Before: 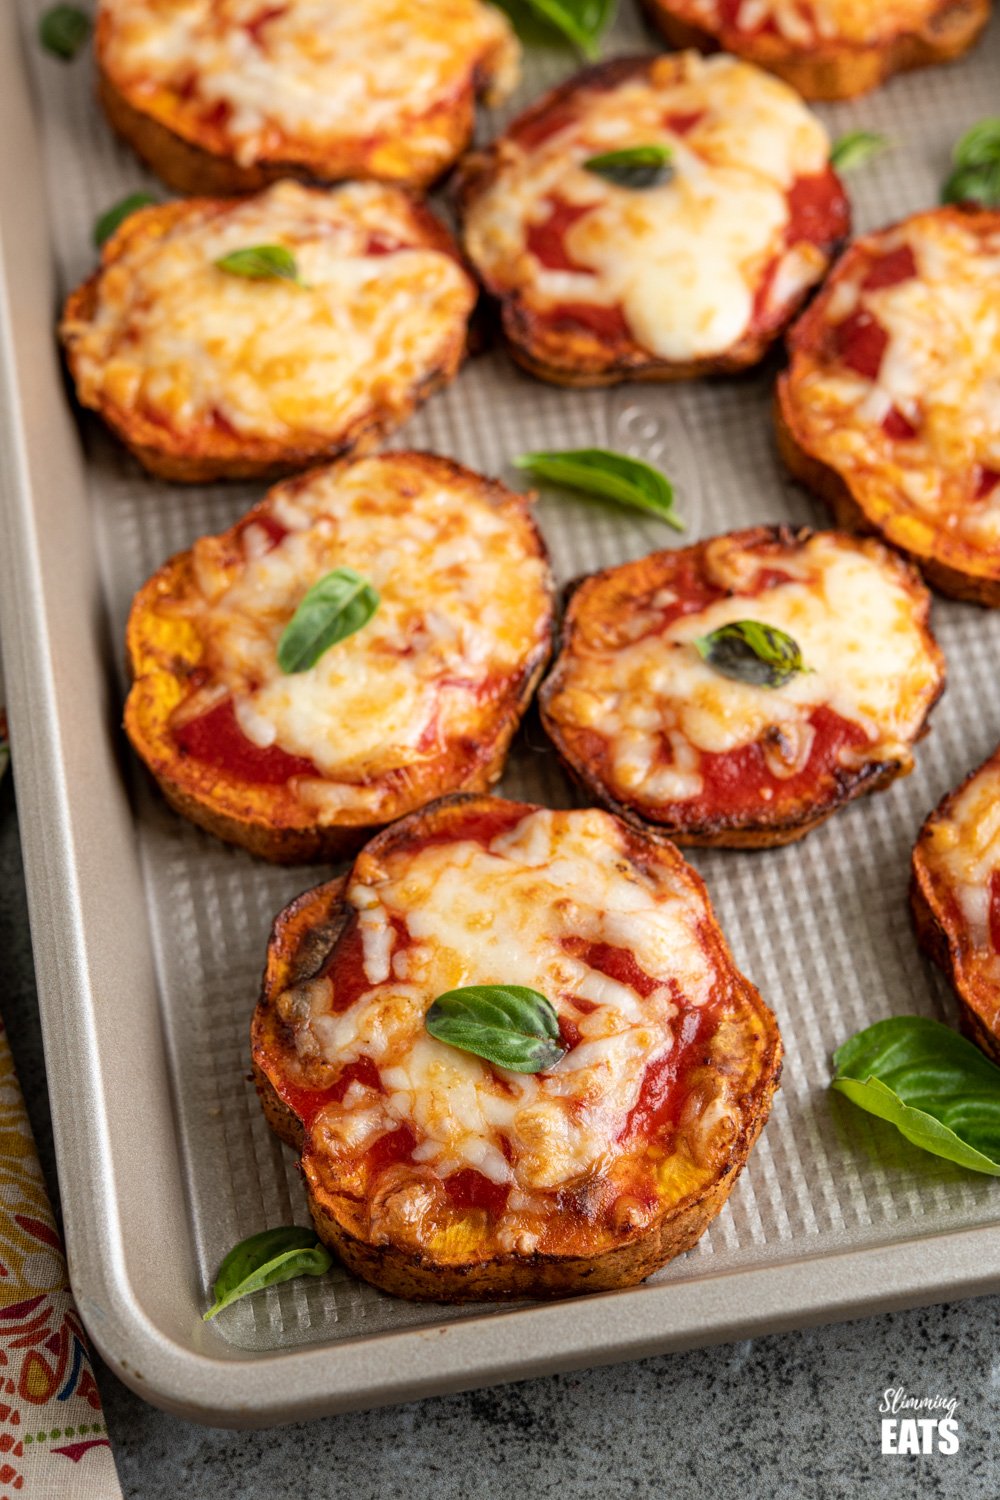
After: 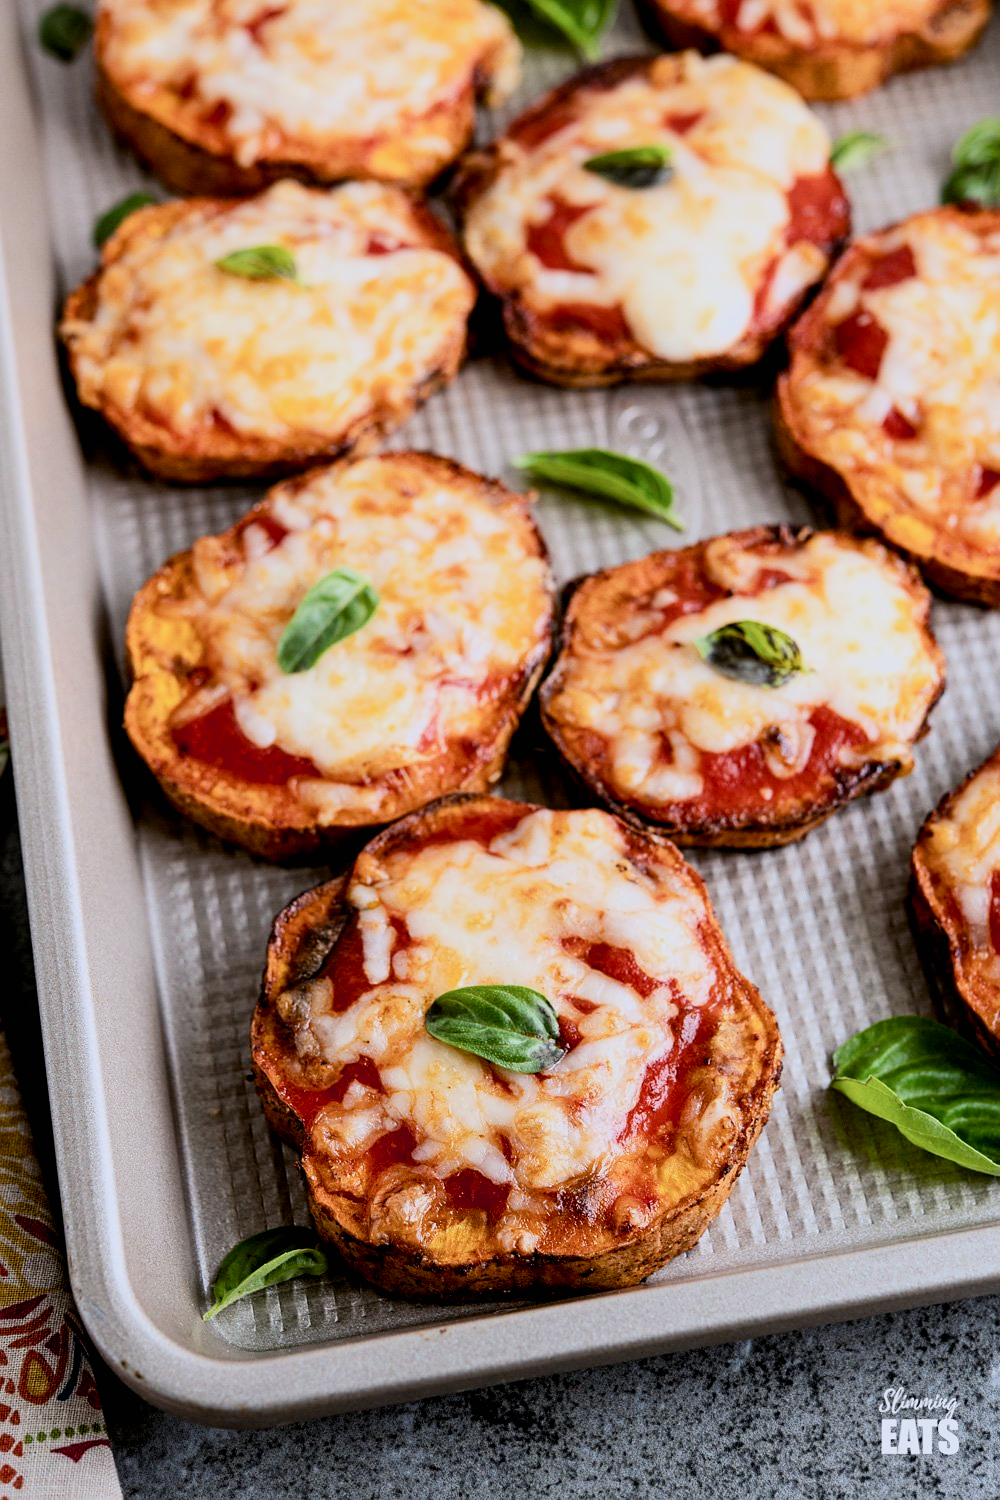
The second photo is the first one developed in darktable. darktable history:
exposure: black level correction 0.009, exposure 0.017 EV, compensate highlight preservation false
color calibration: illuminant as shot in camera, x 0.37, y 0.382, temperature 4315.43 K
filmic rgb: black relative exposure -7.32 EV, white relative exposure 5.09 EV, threshold 5.98 EV, hardness 3.21, enable highlight reconstruction true
contrast brightness saturation: contrast 0.235, brightness 0.088
sharpen: radius 1.051
